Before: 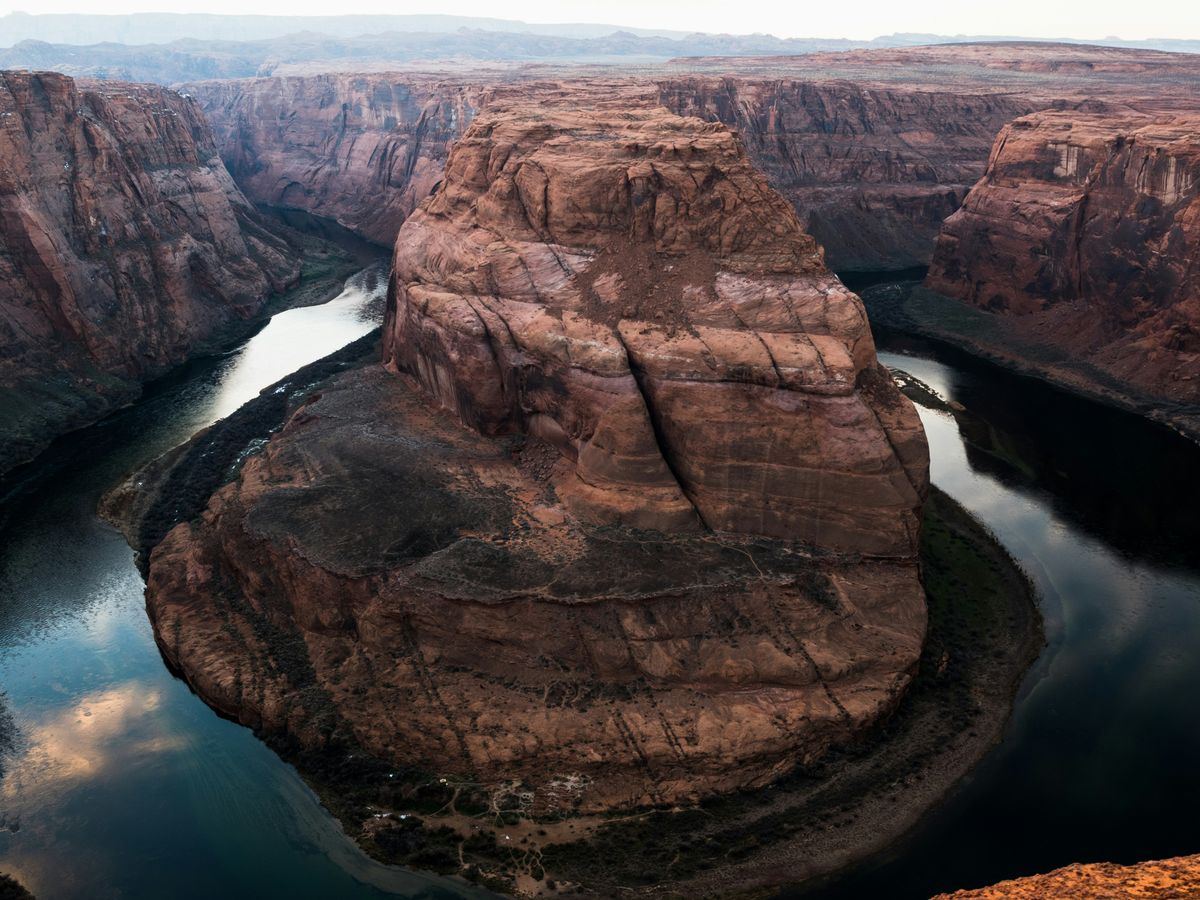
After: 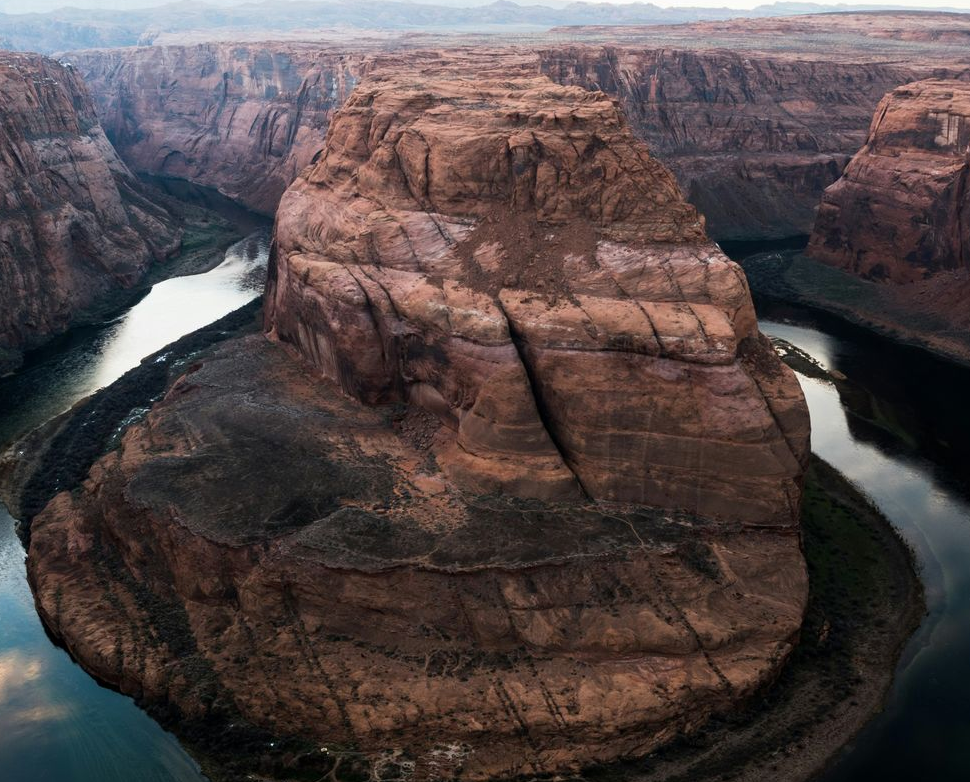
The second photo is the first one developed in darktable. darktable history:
levels: levels [0, 0.498, 1]
crop: left 9.929%, top 3.475%, right 9.188%, bottom 9.529%
